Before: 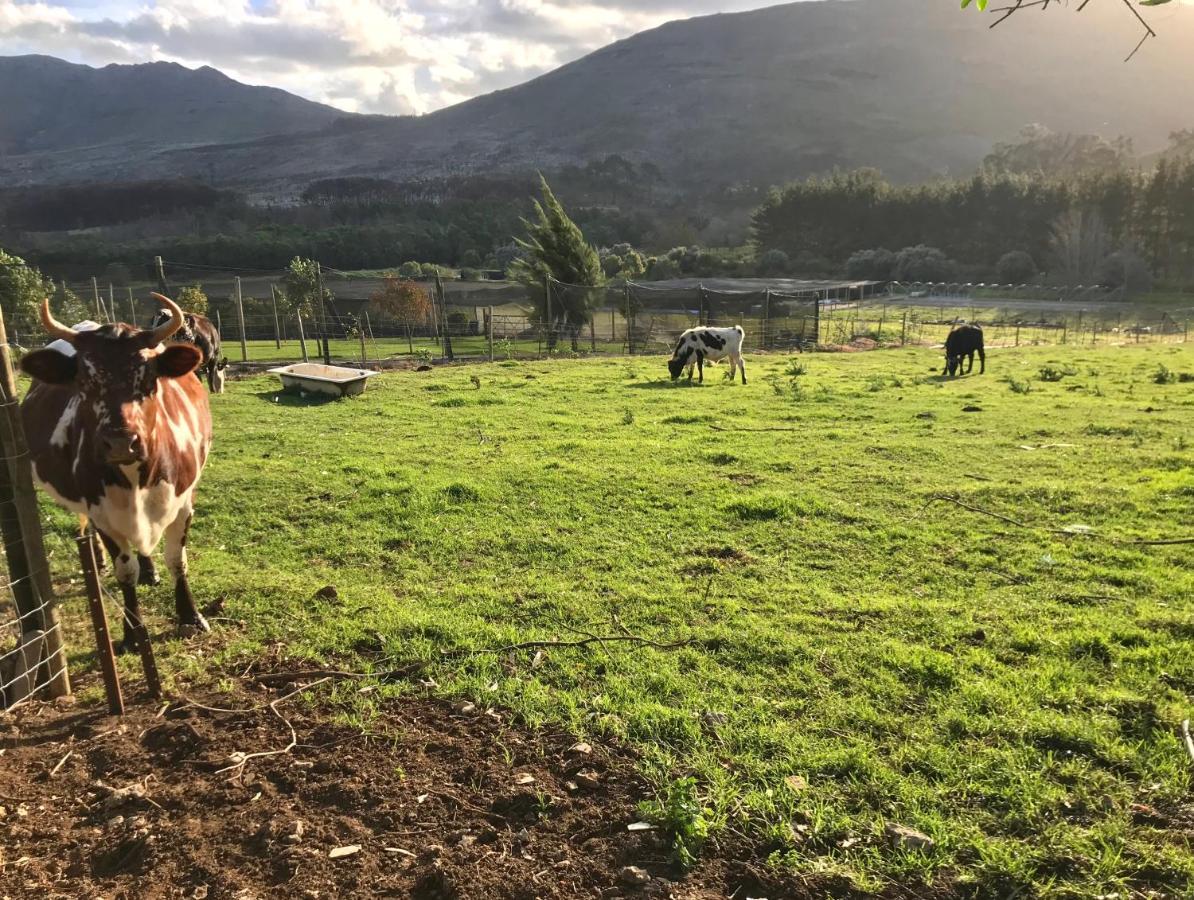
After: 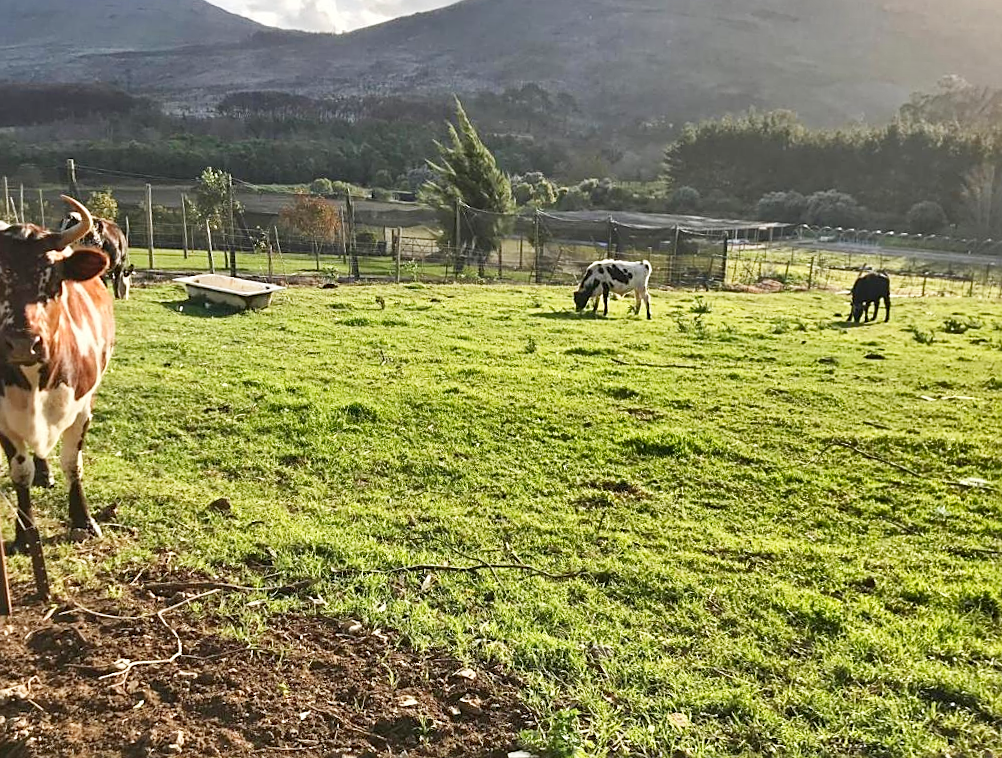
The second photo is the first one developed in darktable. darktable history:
shadows and highlights: shadows 24.6, highlights -77.99, soften with gaussian
base curve: curves: ch0 [(0, 0) (0.204, 0.334) (0.55, 0.733) (1, 1)], preserve colors none
sharpen: on, module defaults
crop and rotate: angle -3.14°, left 5.324%, top 5.178%, right 4.715%, bottom 4.565%
